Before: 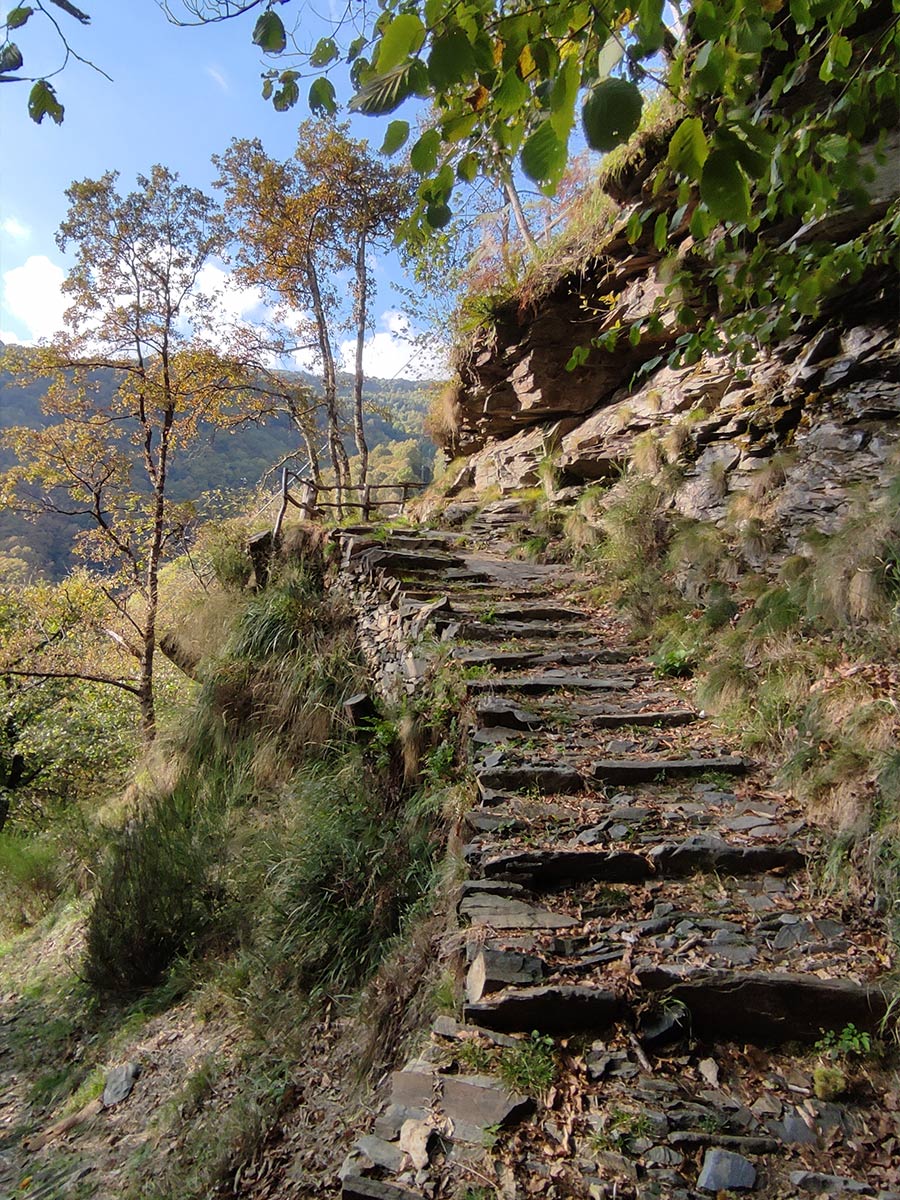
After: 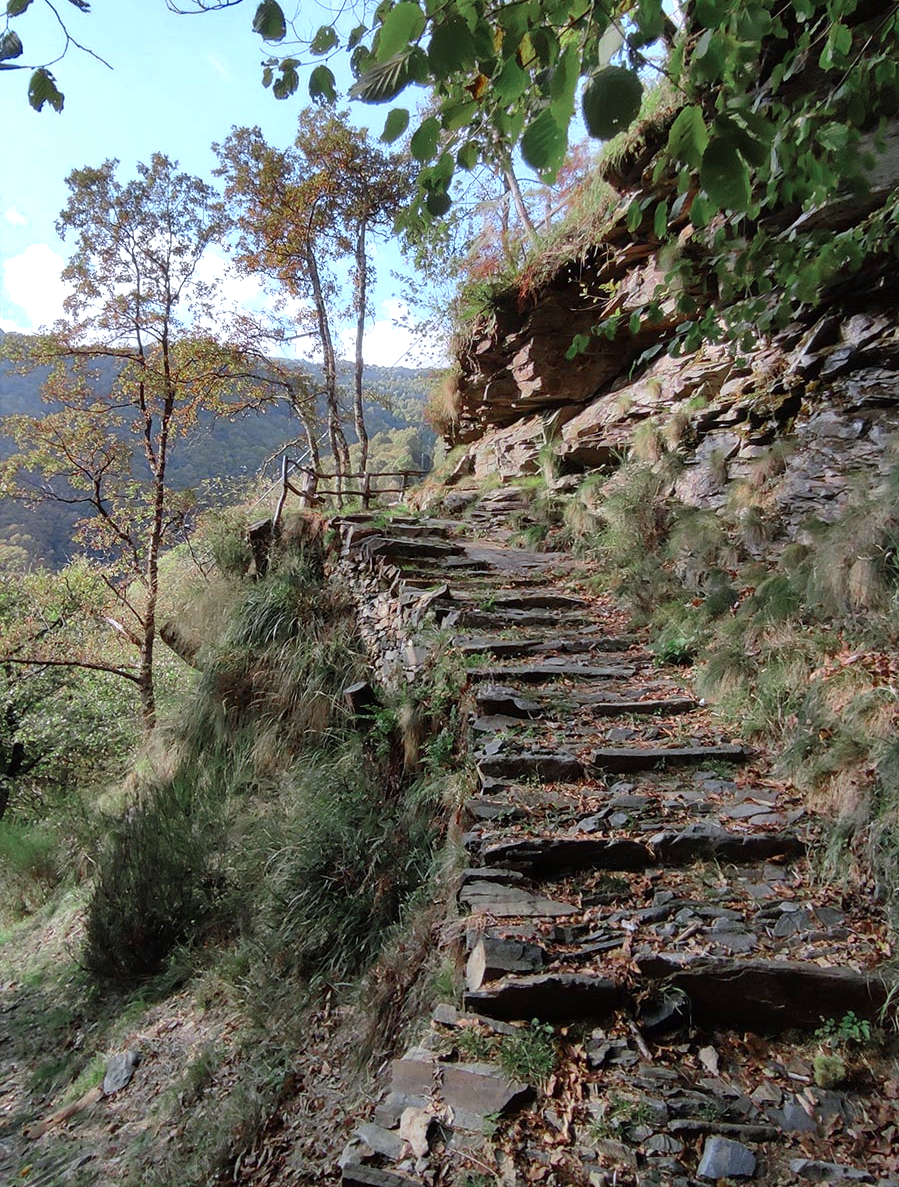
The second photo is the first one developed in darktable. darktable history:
white balance: red 0.954, blue 1.079
color zones: curves: ch0 [(0, 0.466) (0.128, 0.466) (0.25, 0.5) (0.375, 0.456) (0.5, 0.5) (0.625, 0.5) (0.737, 0.652) (0.875, 0.5)]; ch1 [(0, 0.603) (0.125, 0.618) (0.261, 0.348) (0.372, 0.353) (0.497, 0.363) (0.611, 0.45) (0.731, 0.427) (0.875, 0.518) (0.998, 0.652)]; ch2 [(0, 0.559) (0.125, 0.451) (0.253, 0.564) (0.37, 0.578) (0.5, 0.466) (0.625, 0.471) (0.731, 0.471) (0.88, 0.485)]
crop: top 1.049%, right 0.001%
shadows and highlights: shadows 10, white point adjustment 1, highlights -40
